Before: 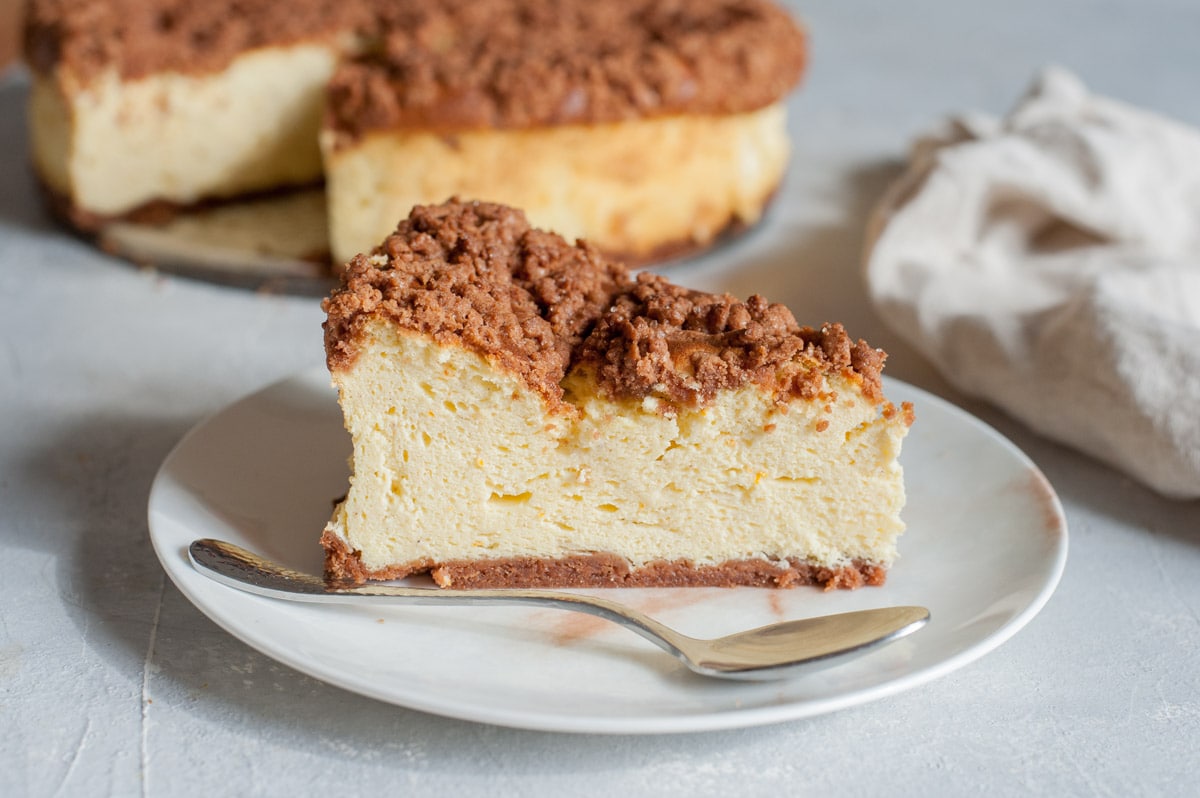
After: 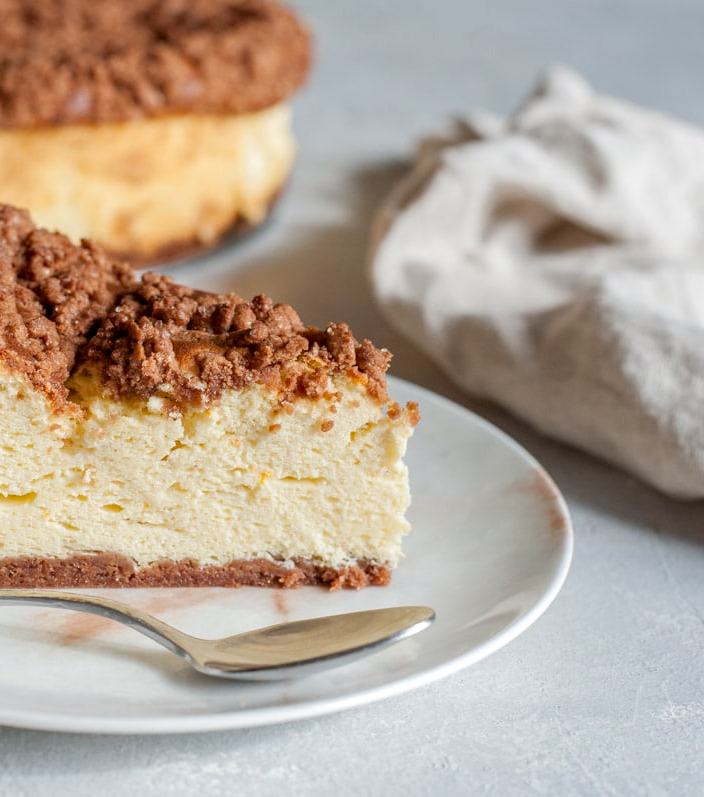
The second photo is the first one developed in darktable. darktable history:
crop: left 41.302%
local contrast: on, module defaults
